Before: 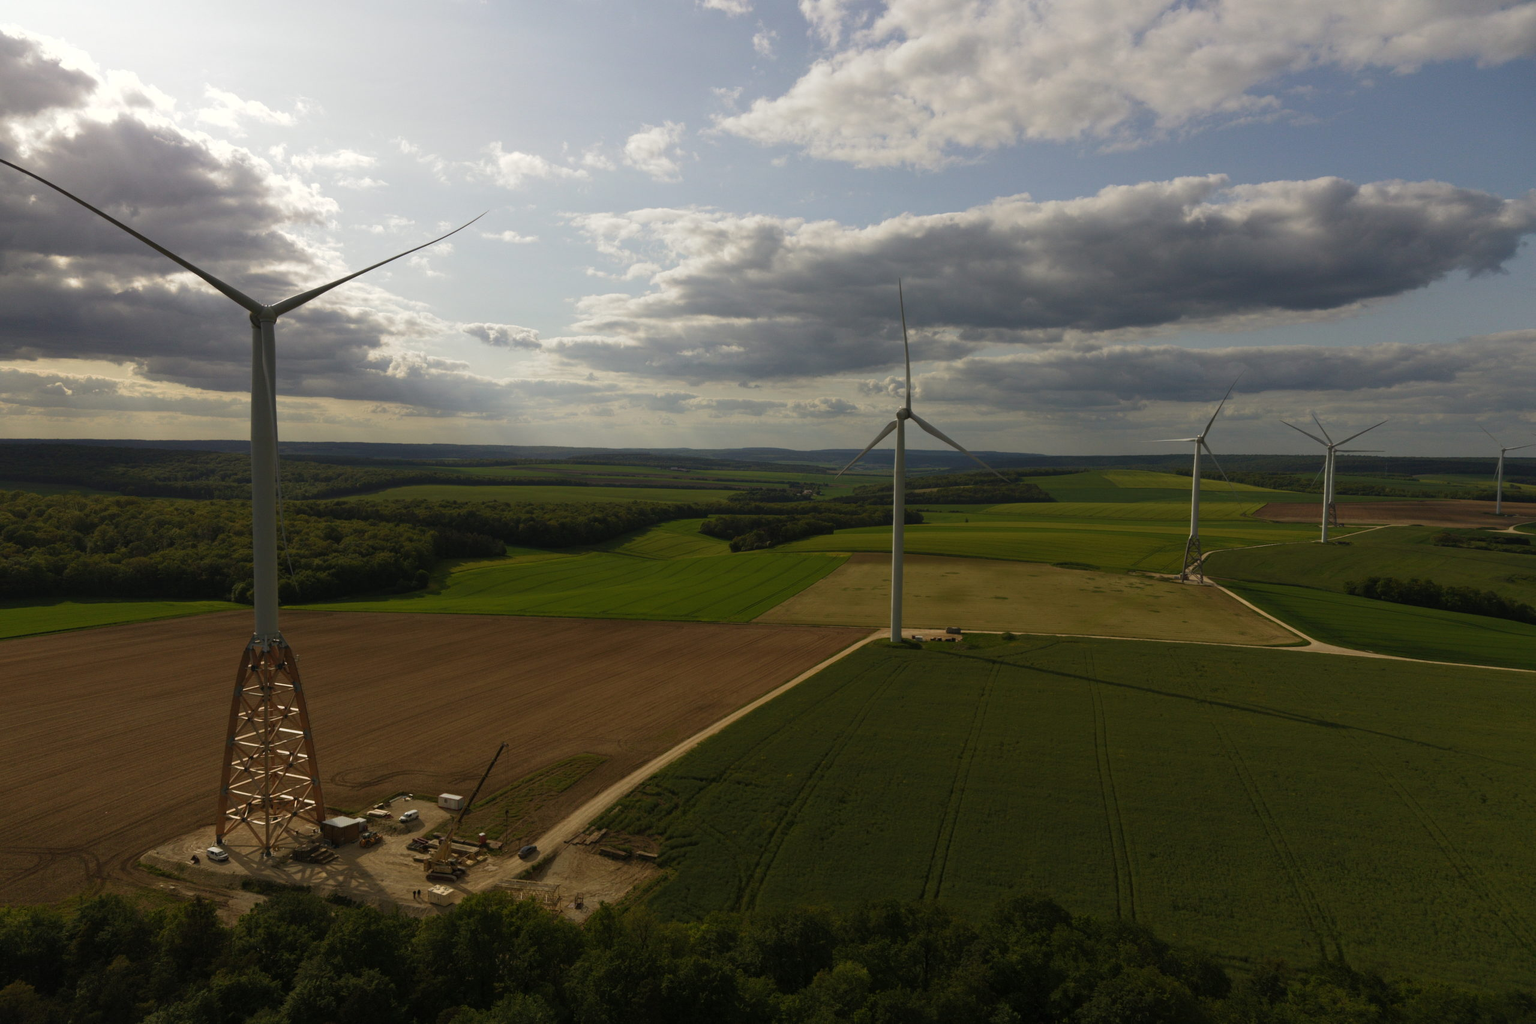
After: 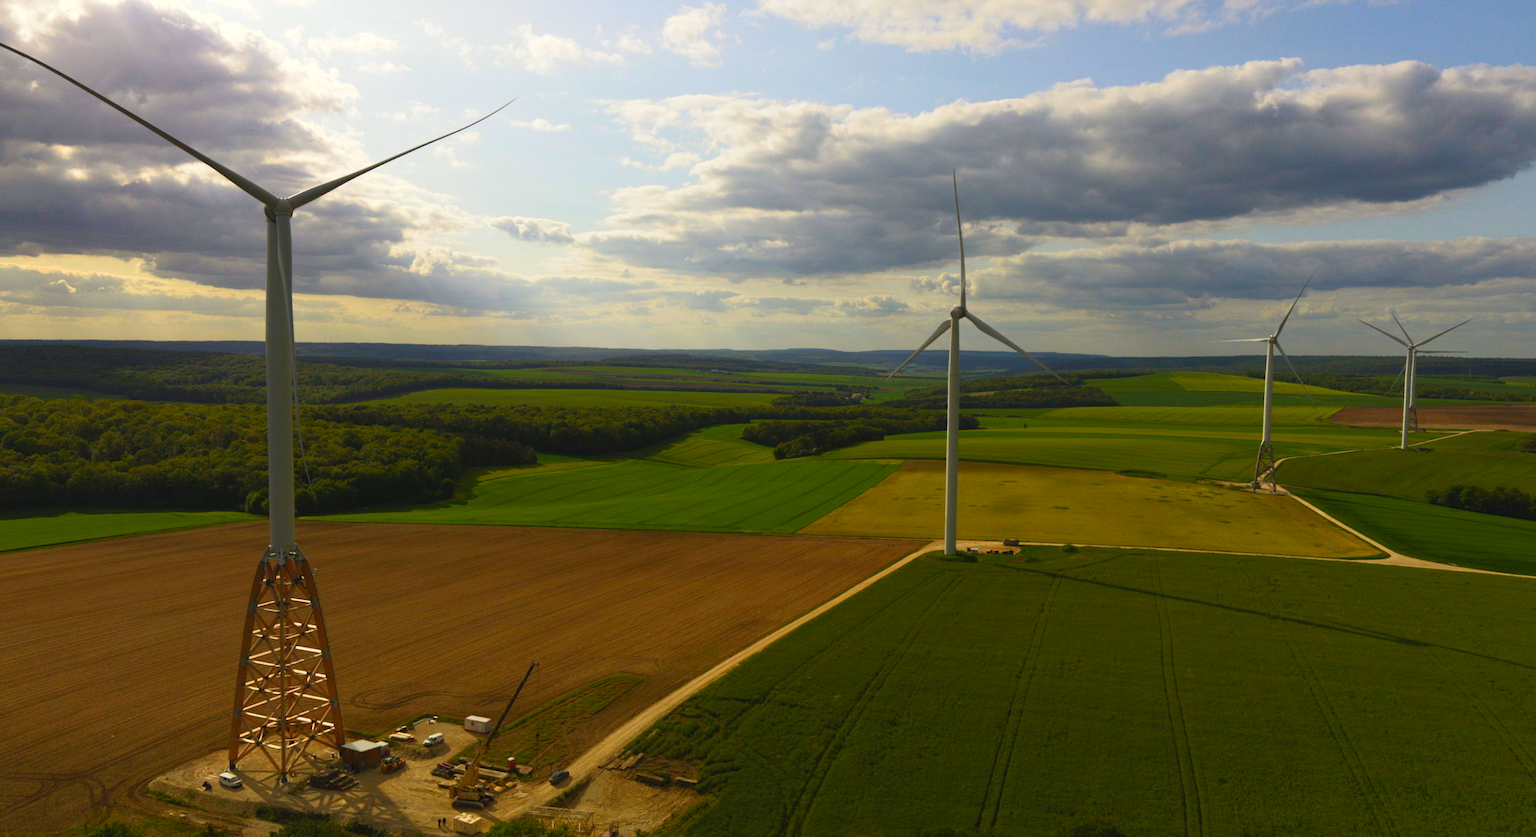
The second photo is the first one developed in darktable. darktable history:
crop and rotate: angle 0.03°, top 11.643%, right 5.651%, bottom 11.189%
contrast brightness saturation: contrast 0.2, brightness 0.2, saturation 0.8
